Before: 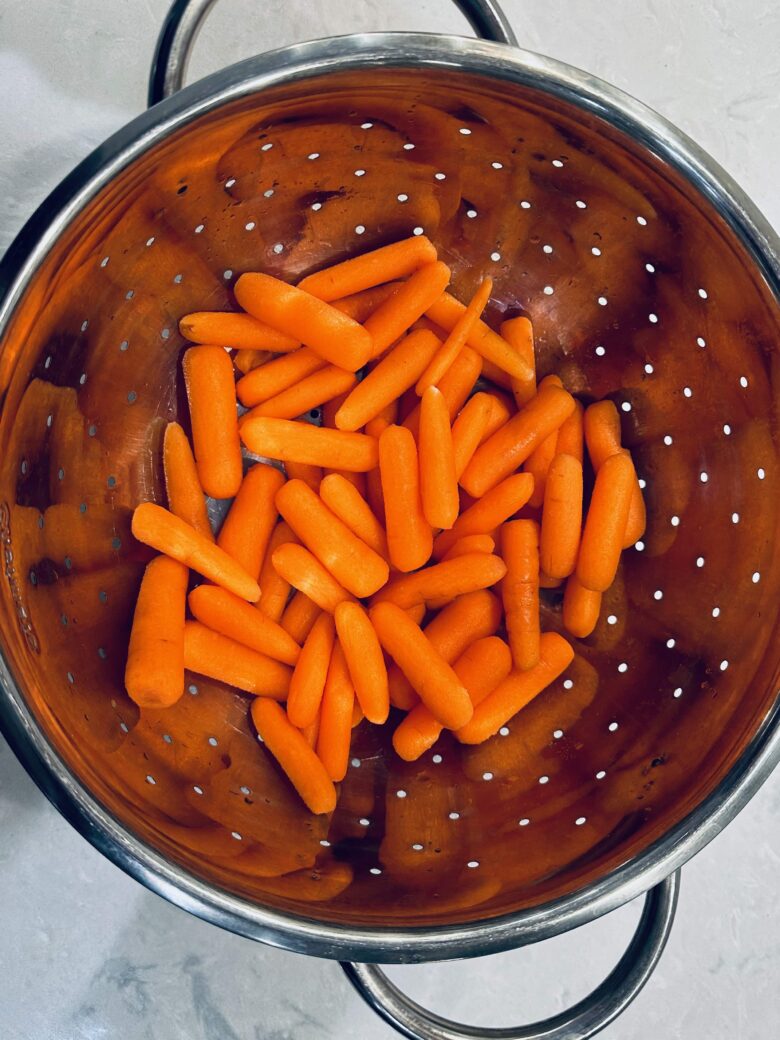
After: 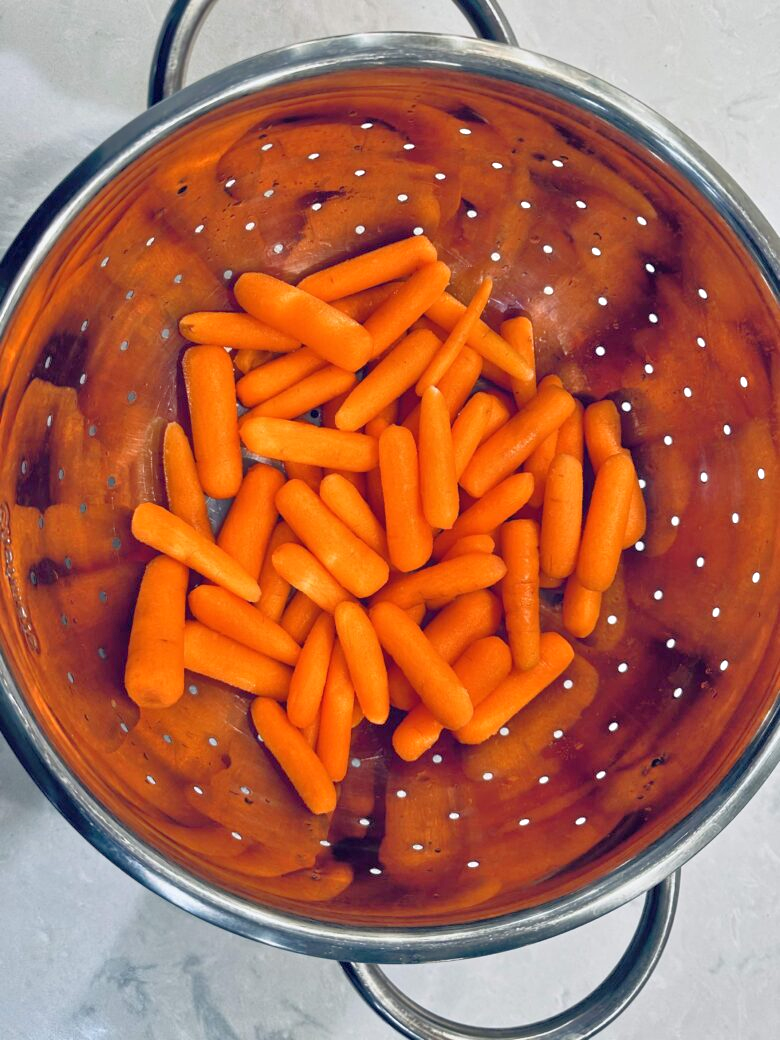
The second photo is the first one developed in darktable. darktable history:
tone equalizer: -7 EV 0.146 EV, -6 EV 0.639 EV, -5 EV 1.15 EV, -4 EV 1.33 EV, -3 EV 1.16 EV, -2 EV 0.6 EV, -1 EV 0.16 EV
